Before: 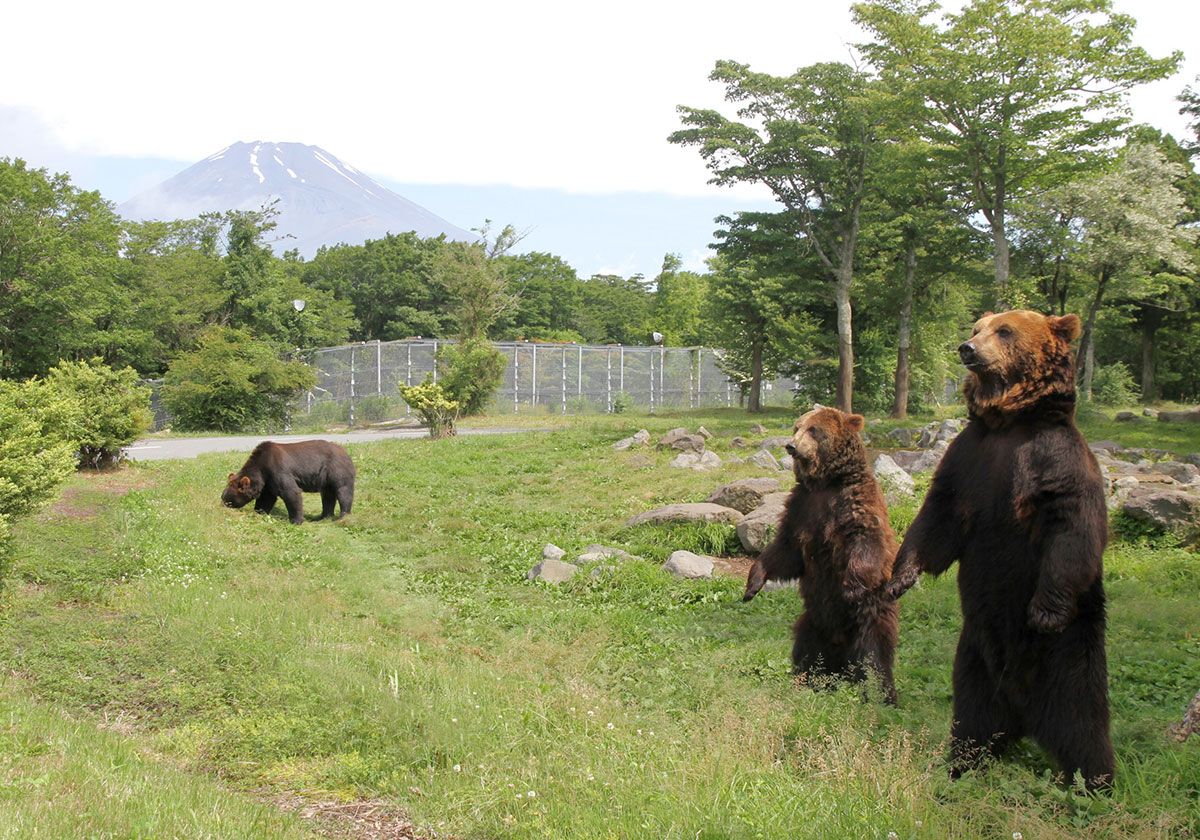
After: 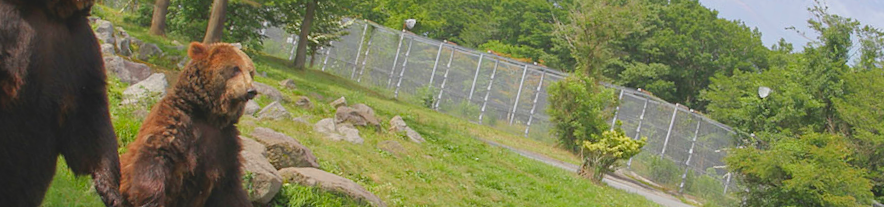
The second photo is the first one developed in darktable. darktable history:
crop and rotate: angle 16.12°, top 30.835%, bottom 35.653%
contrast brightness saturation: contrast -0.19, saturation 0.19
